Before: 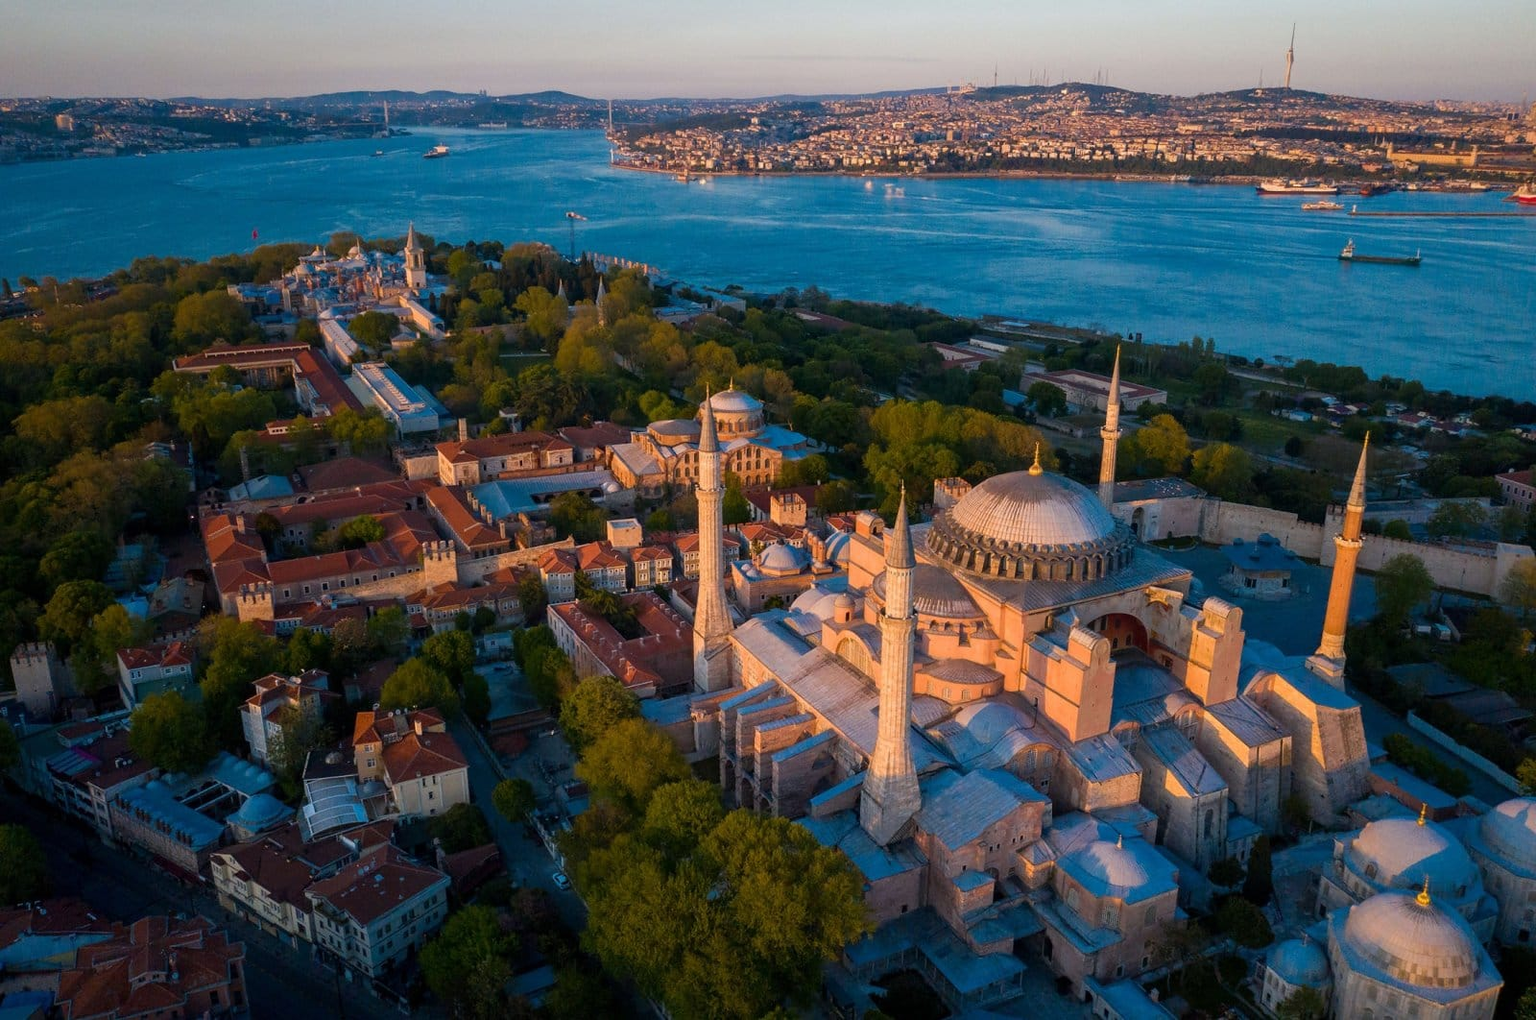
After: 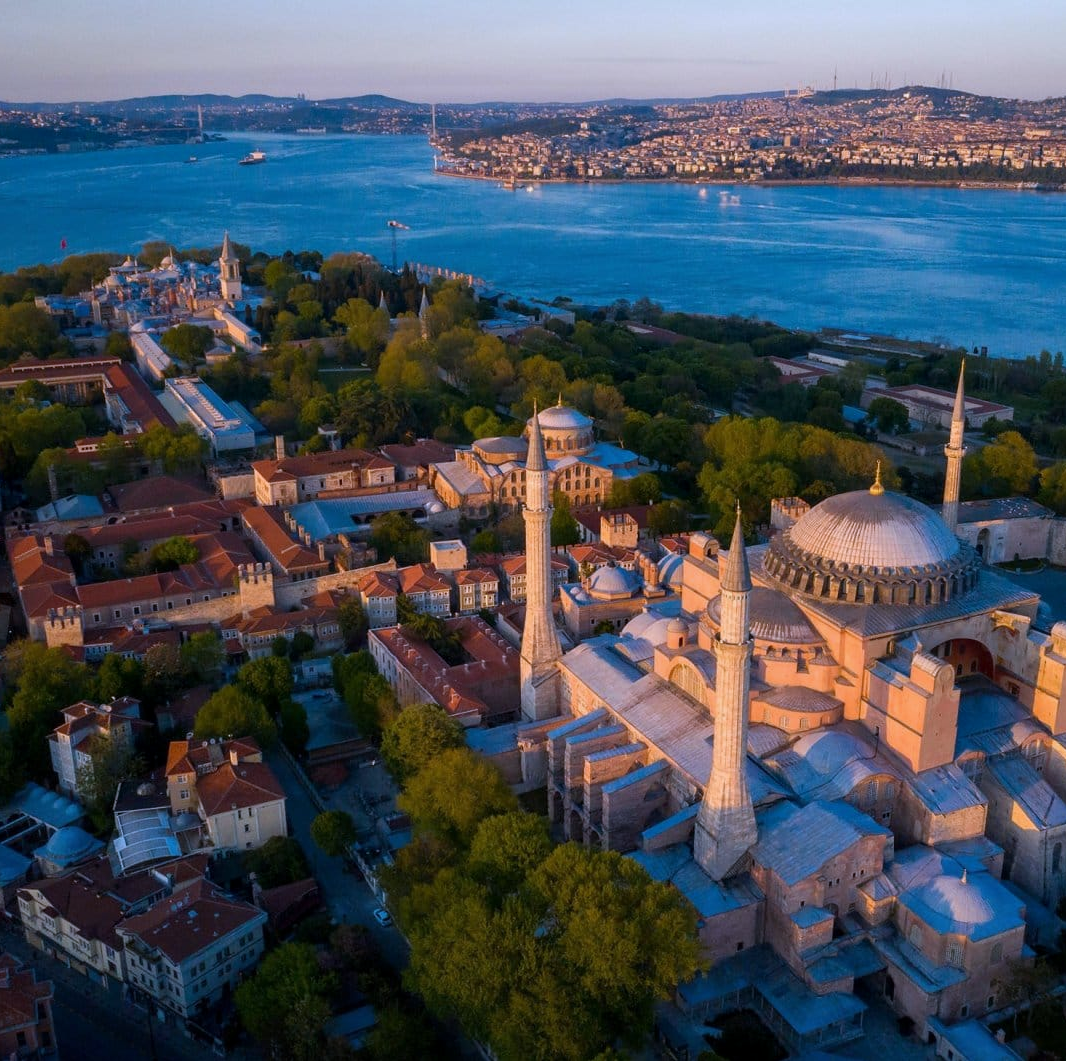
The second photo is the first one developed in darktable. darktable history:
white balance: red 0.967, blue 1.119, emerald 0.756
contrast equalizer: y [[0.518, 0.517, 0.501, 0.5, 0.5, 0.5], [0.5 ×6], [0.5 ×6], [0 ×6], [0 ×6]]
crop and rotate: left 12.673%, right 20.66%
